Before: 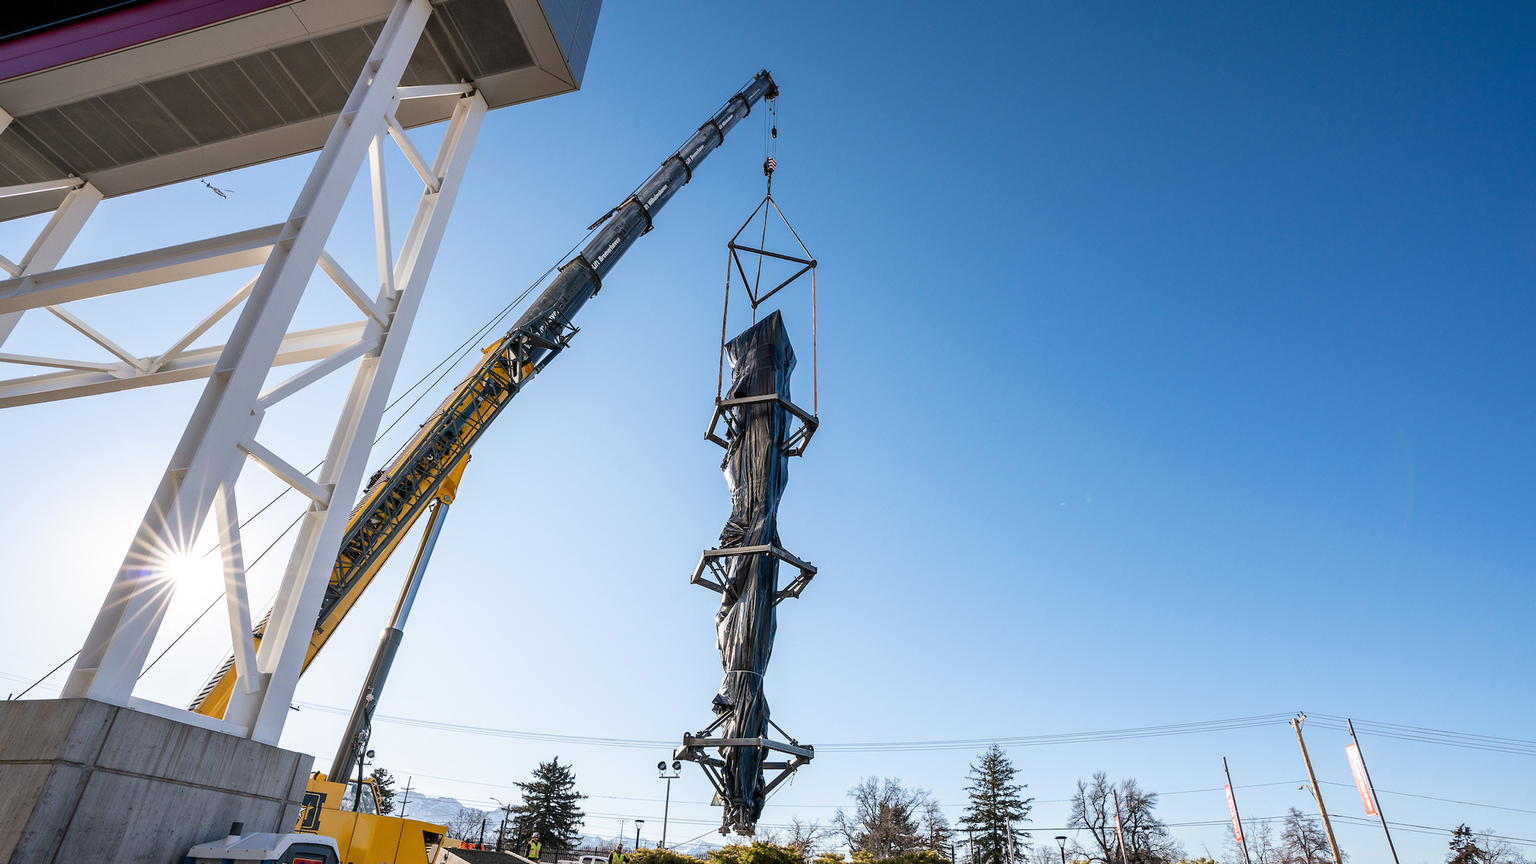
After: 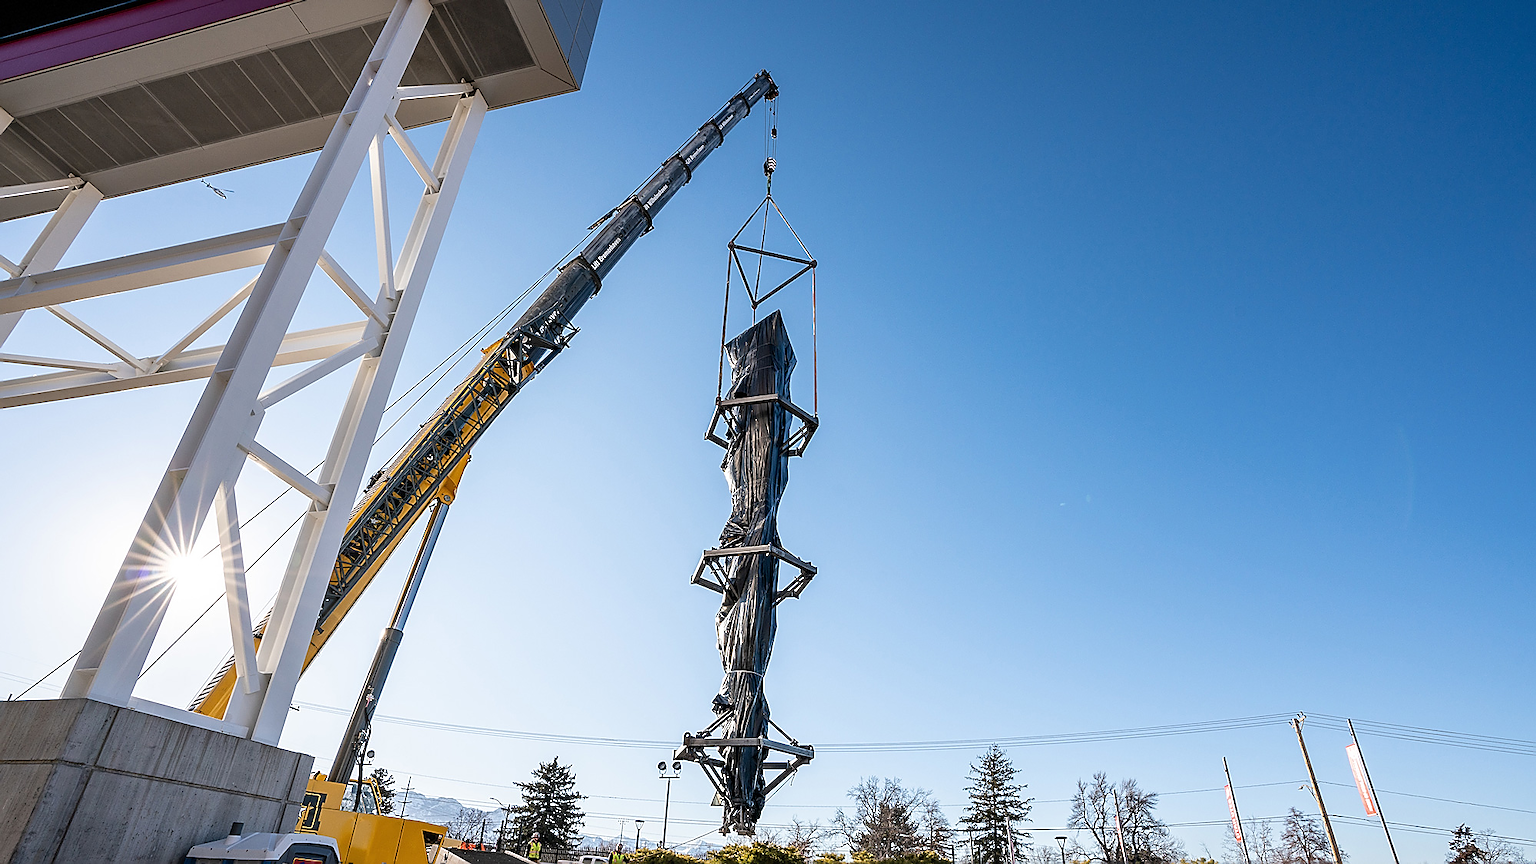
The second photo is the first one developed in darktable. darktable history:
sharpen: radius 1.384, amount 1.26, threshold 0.717
